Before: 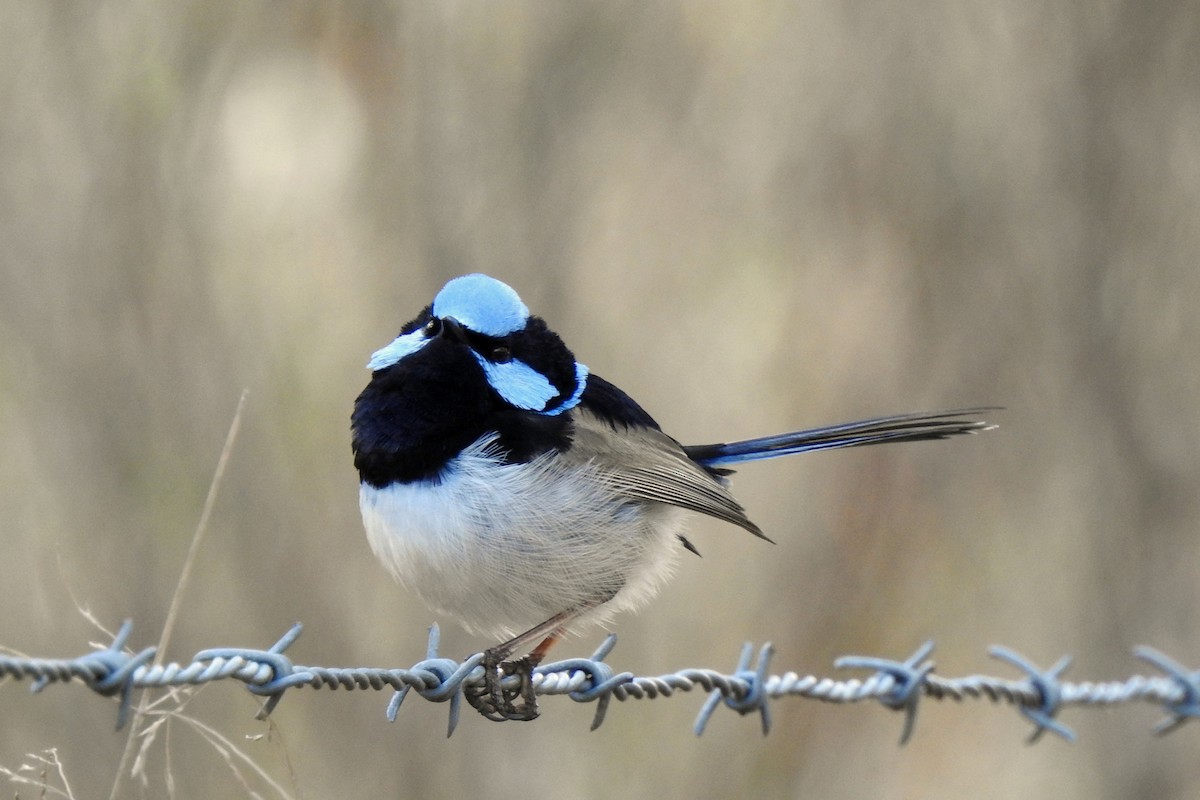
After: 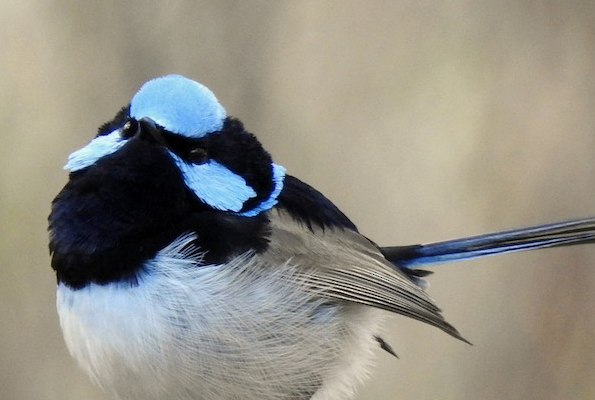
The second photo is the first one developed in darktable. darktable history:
crop: left 25.28%, top 24.898%, right 25.123%, bottom 25.041%
exposure: compensate highlight preservation false
